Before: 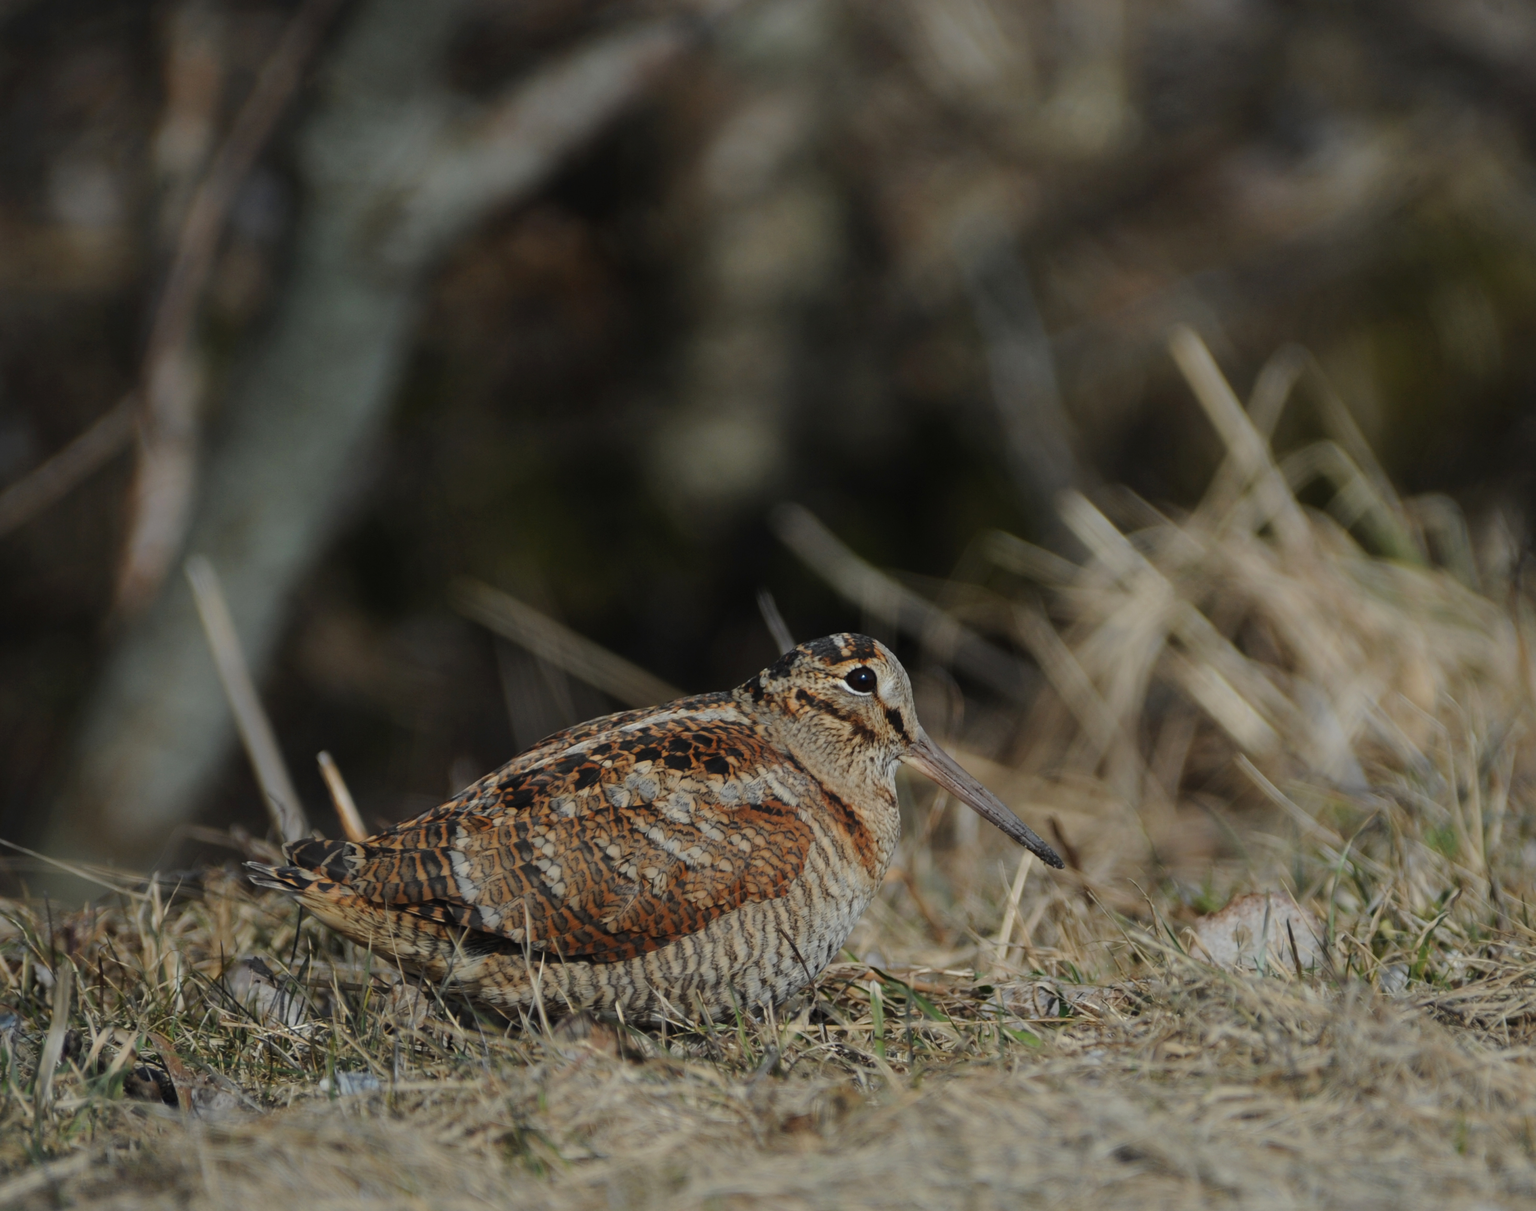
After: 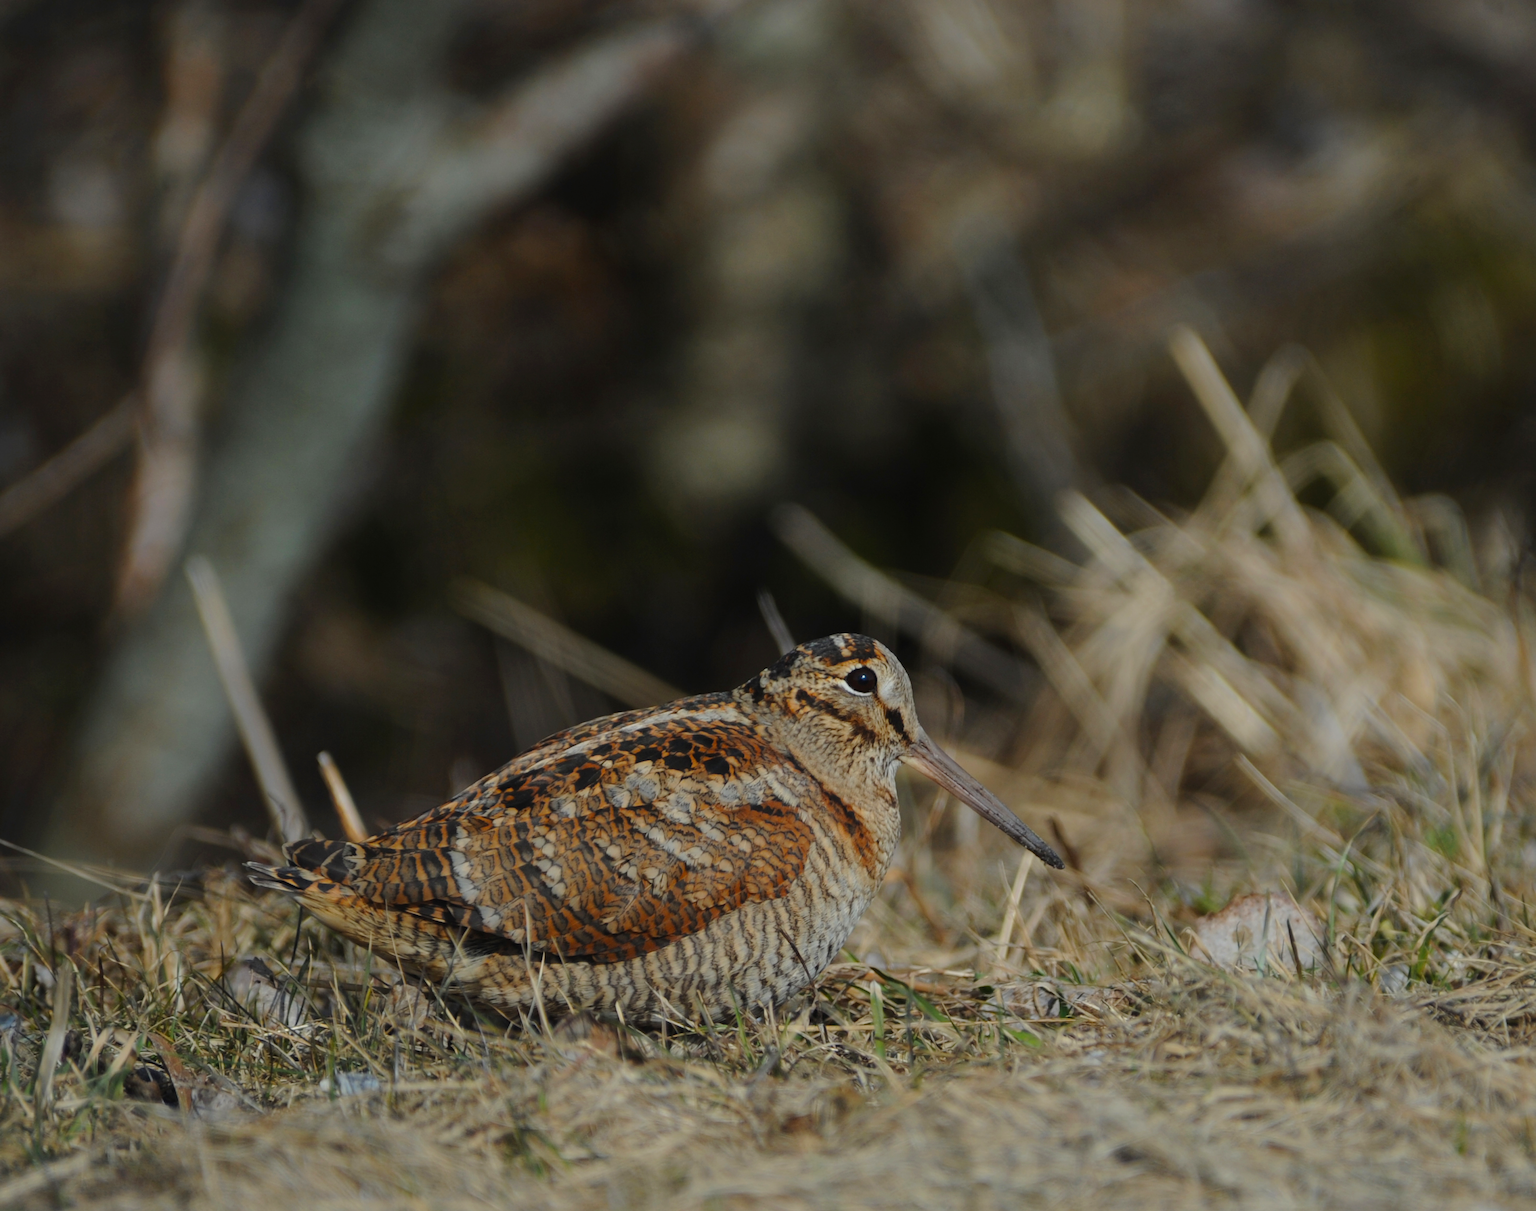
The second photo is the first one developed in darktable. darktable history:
color balance rgb: perceptual saturation grading › global saturation 20%, global vibrance 10%
